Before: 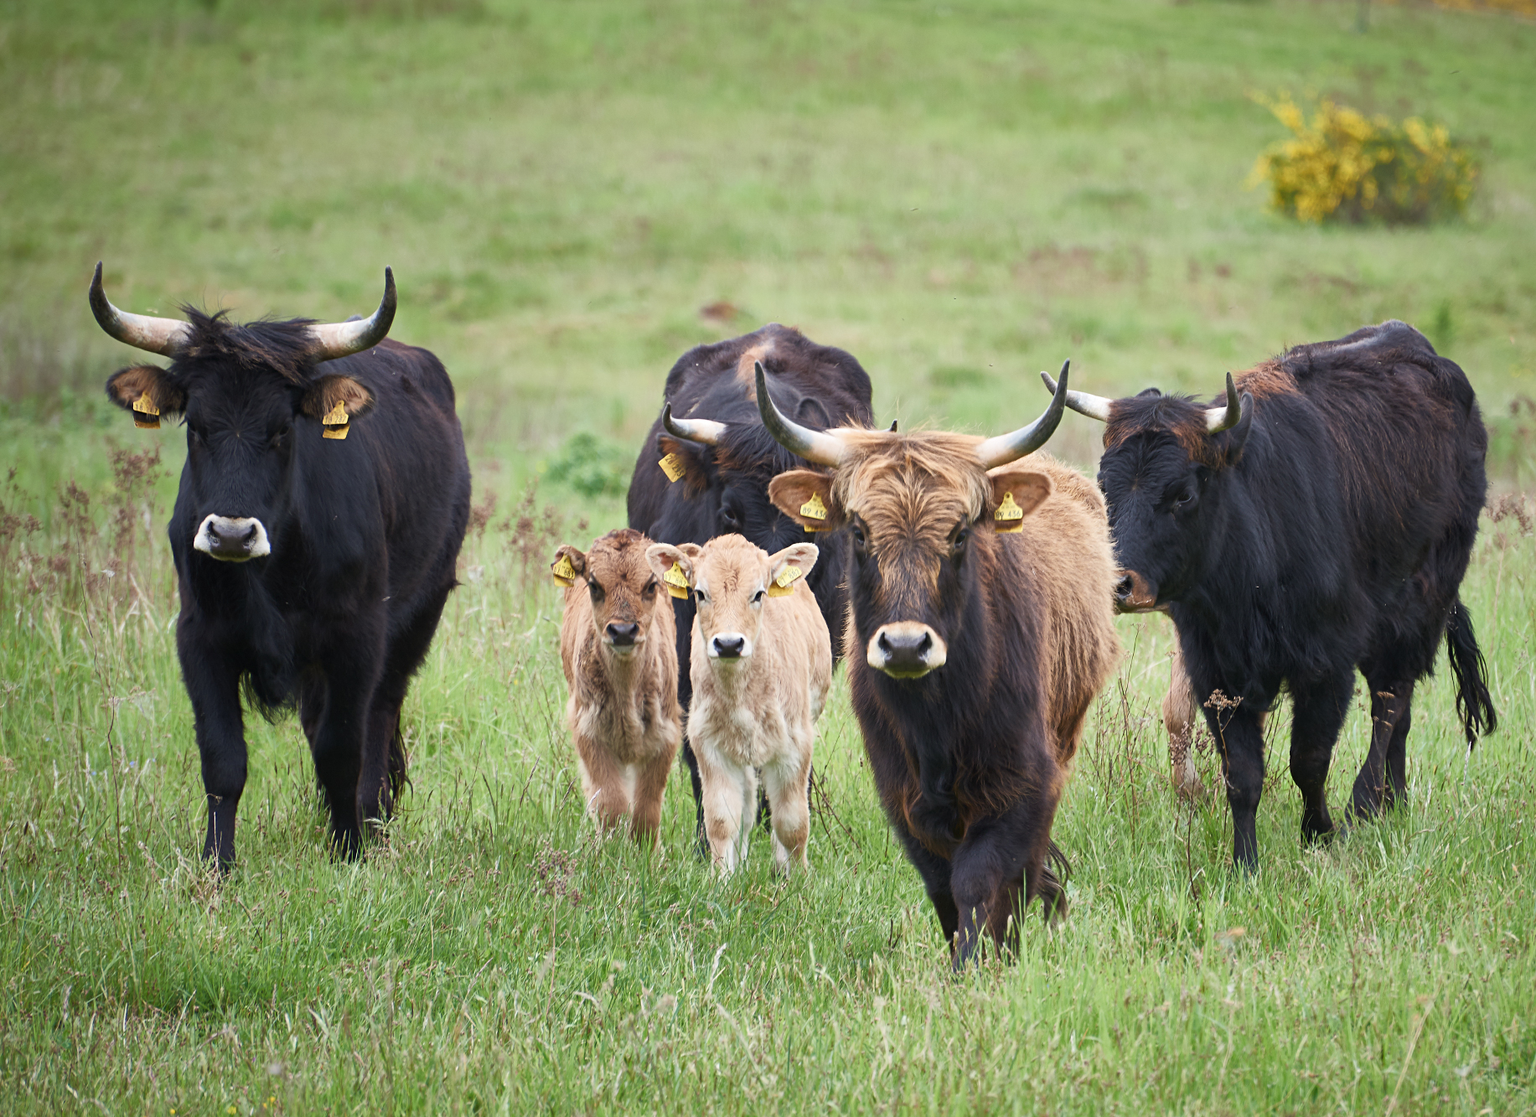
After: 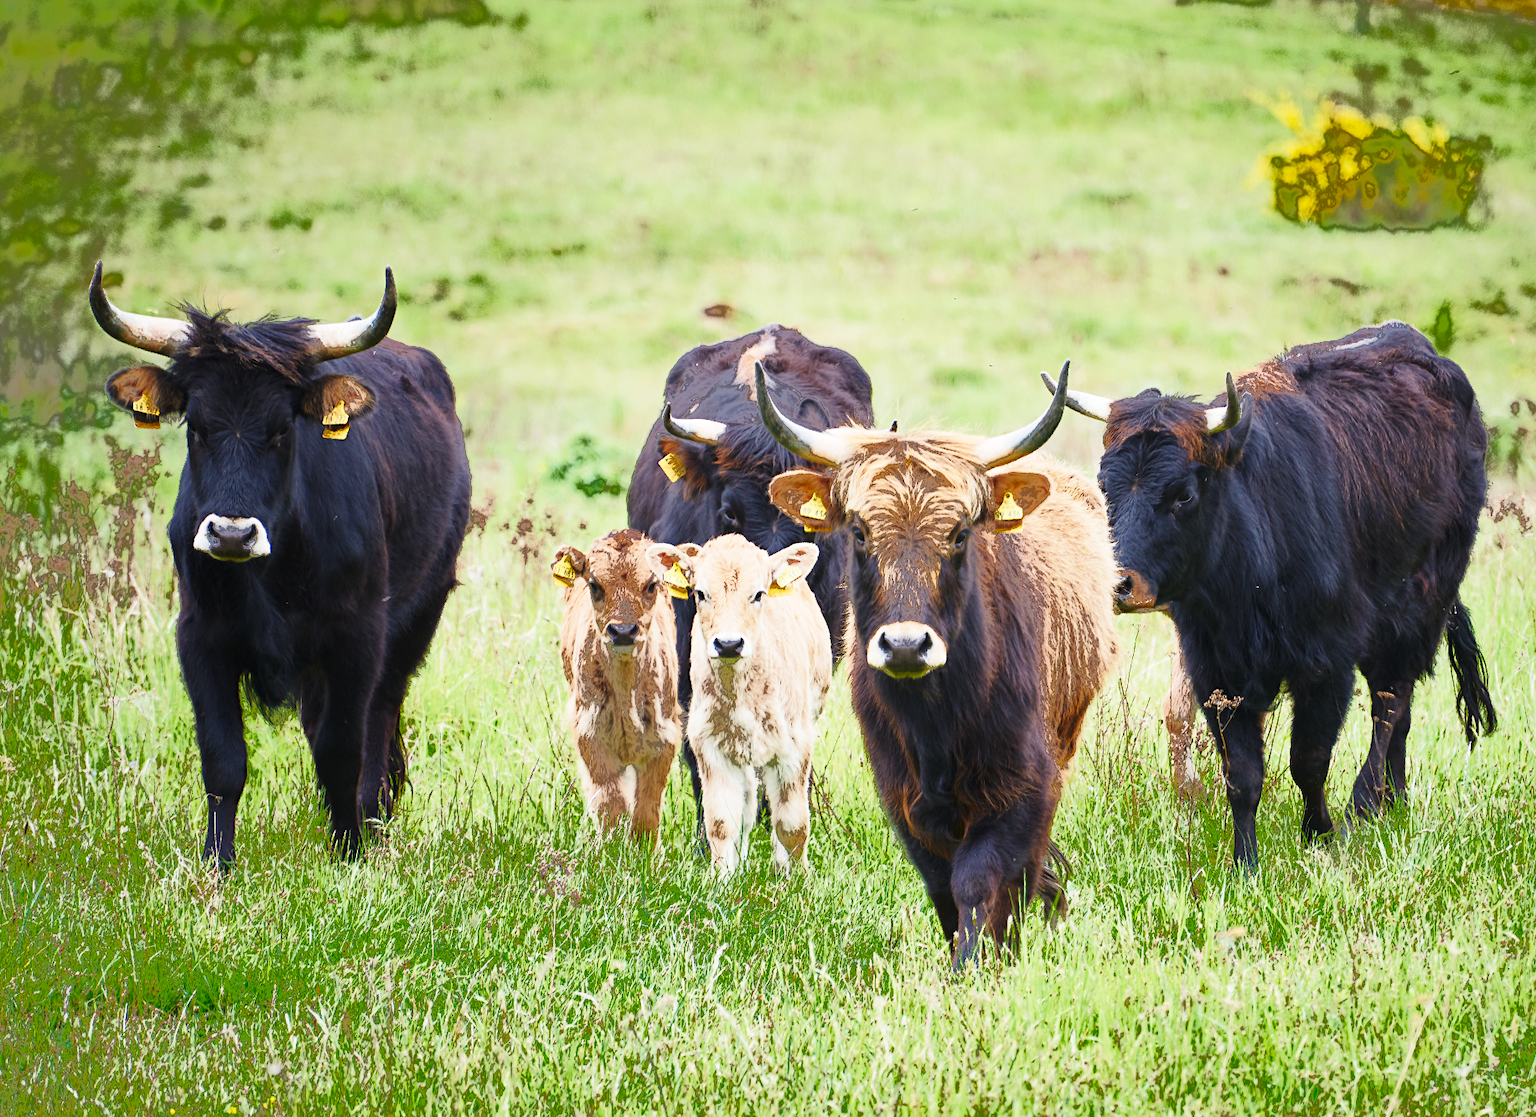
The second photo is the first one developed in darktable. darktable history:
color balance rgb: linear chroma grading › shadows -8%, linear chroma grading › global chroma 10%, perceptual saturation grading › global saturation 2%, perceptual saturation grading › highlights -2%, perceptual saturation grading › mid-tones 4%, perceptual saturation grading › shadows 8%, perceptual brilliance grading › global brilliance 2%, perceptual brilliance grading › highlights -4%, global vibrance 16%, saturation formula JzAzBz (2021)
fill light: exposure -0.73 EV, center 0.69, width 2.2
base curve: curves: ch0 [(0, 0) (0.028, 0.03) (0.121, 0.232) (0.46, 0.748) (0.859, 0.968) (1, 1)], preserve colors none
